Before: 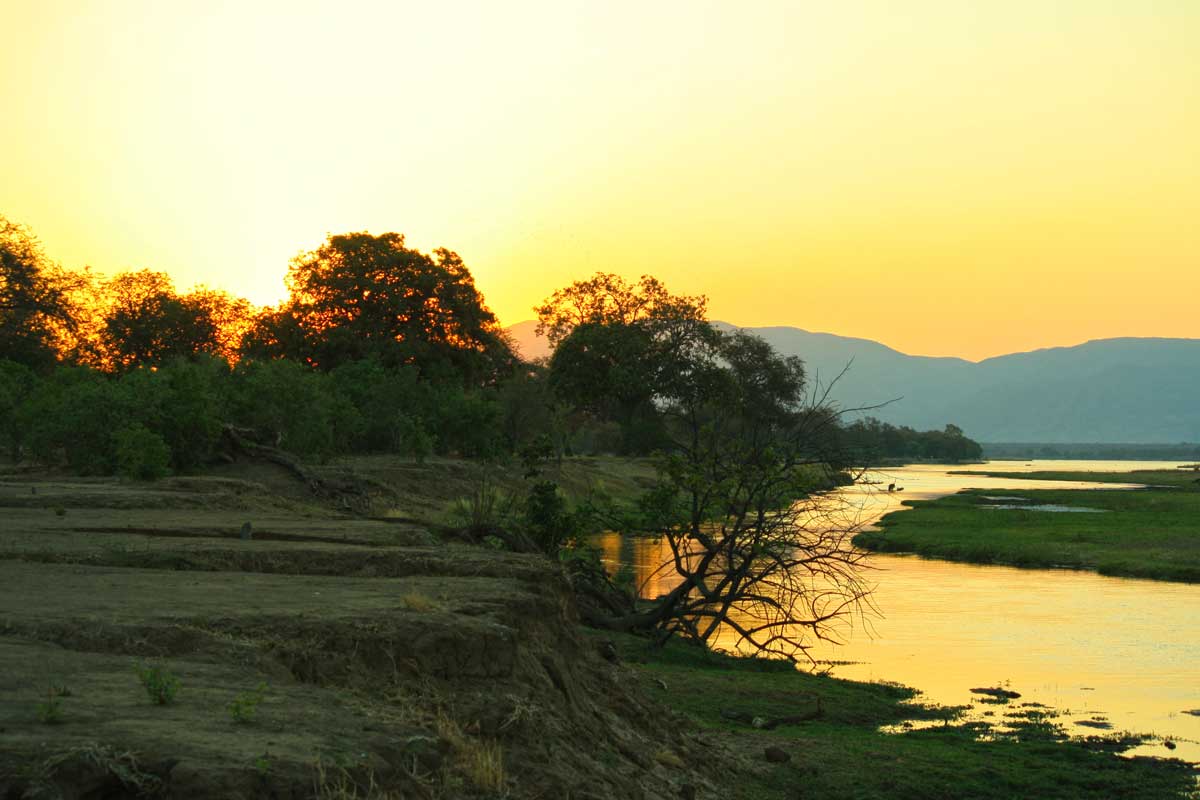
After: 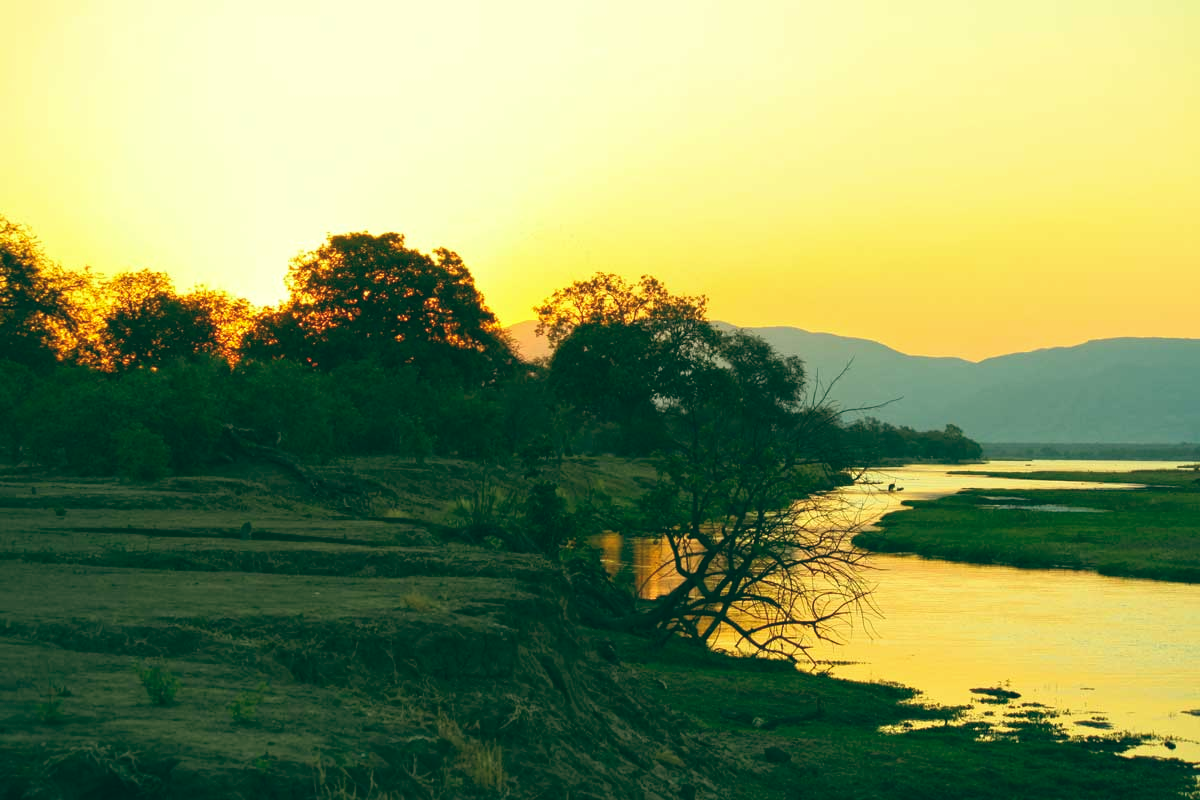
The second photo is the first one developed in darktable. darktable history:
exposure: exposure 0.2 EV, compensate highlight preservation false
color balance: lift [1.005, 0.99, 1.007, 1.01], gamma [1, 1.034, 1.032, 0.966], gain [0.873, 1.055, 1.067, 0.933]
